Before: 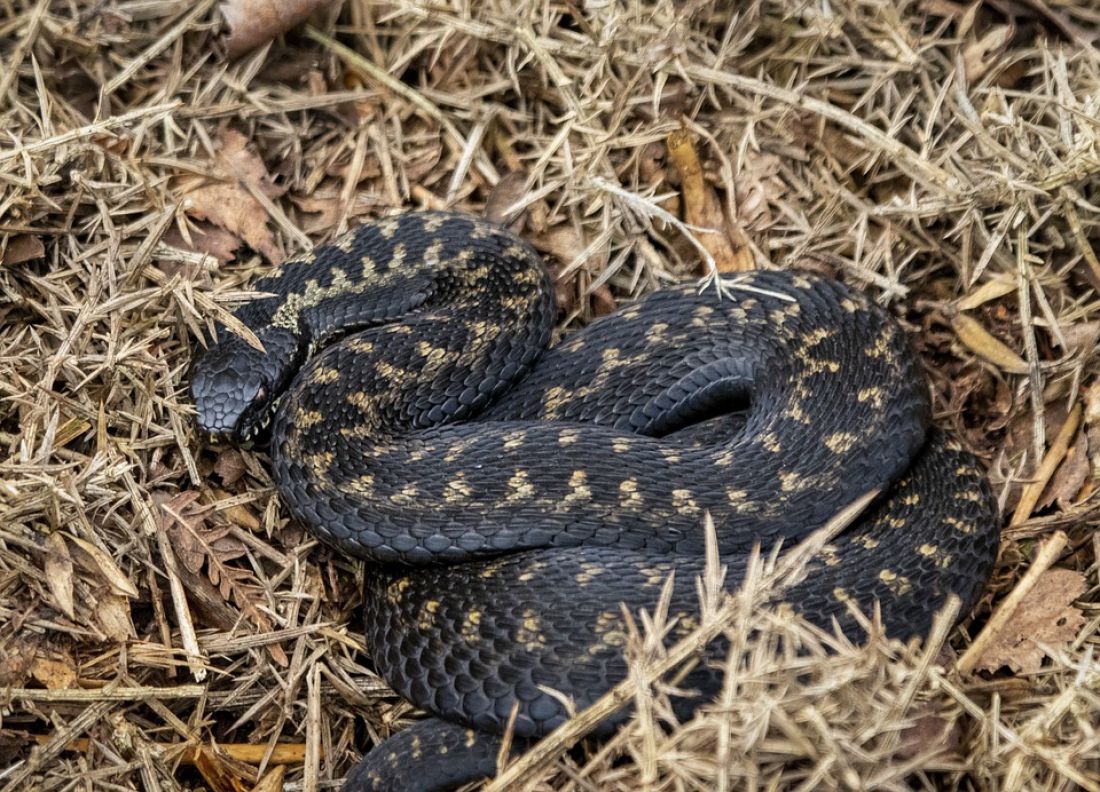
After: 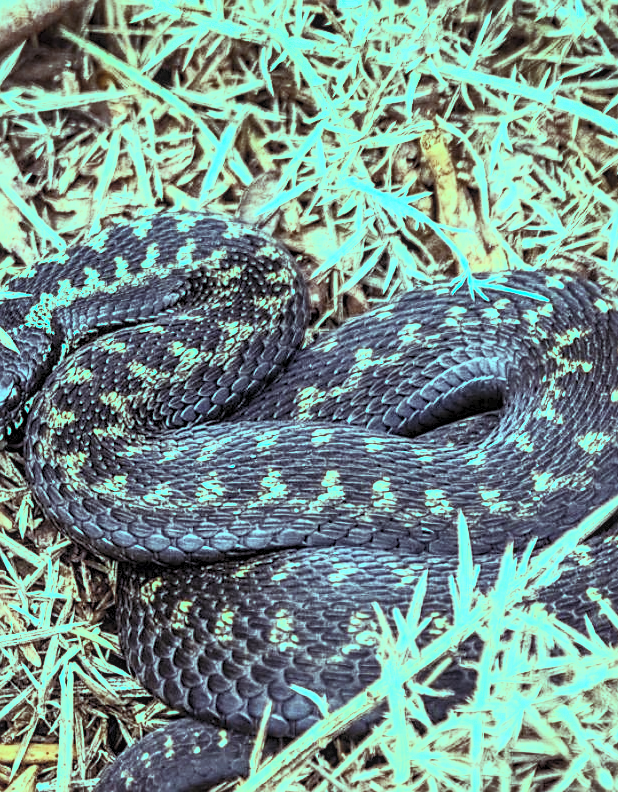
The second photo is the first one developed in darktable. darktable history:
crop and rotate: left 22.516%, right 21.234%
contrast brightness saturation: contrast 0.43, brightness 0.56, saturation -0.19
shadows and highlights: radius 133.83, soften with gaussian
color balance rgb: shadows lift › luminance 0.49%, shadows lift › chroma 6.83%, shadows lift › hue 300.29°, power › hue 208.98°, highlights gain › luminance 20.24%, highlights gain › chroma 13.17%, highlights gain › hue 173.85°, perceptual saturation grading › global saturation 18.05%
exposure: exposure 0.127 EV, compensate highlight preservation false
sharpen: on, module defaults
color calibration: illuminant as shot in camera, x 0.358, y 0.373, temperature 4628.91 K
local contrast: on, module defaults
